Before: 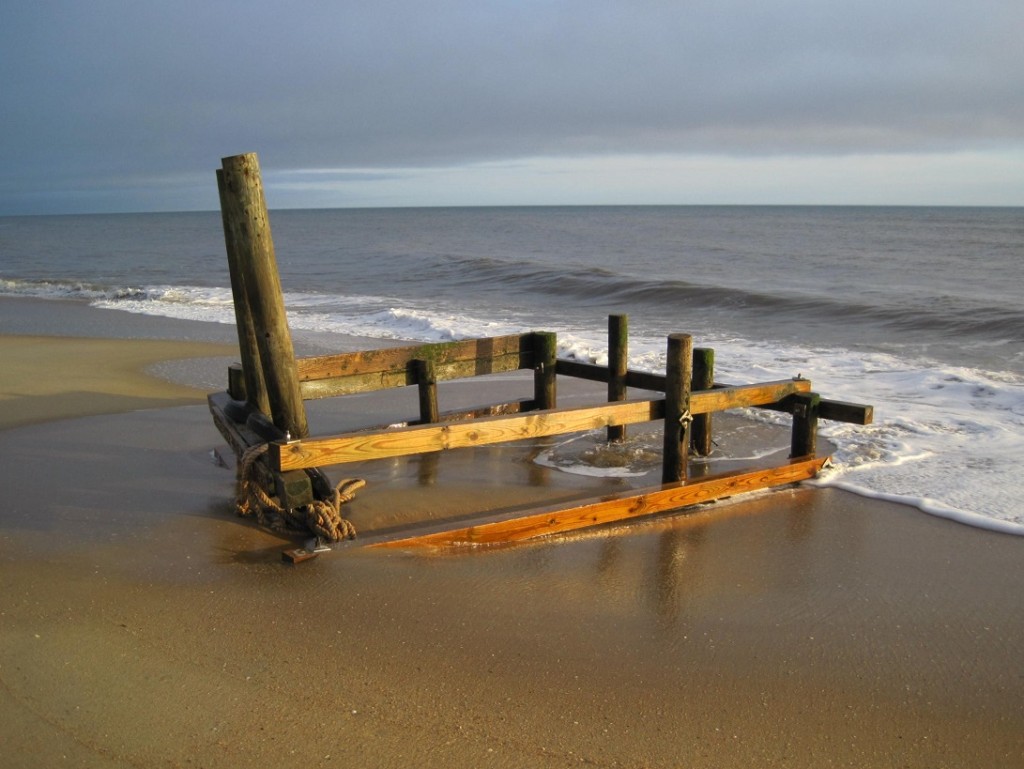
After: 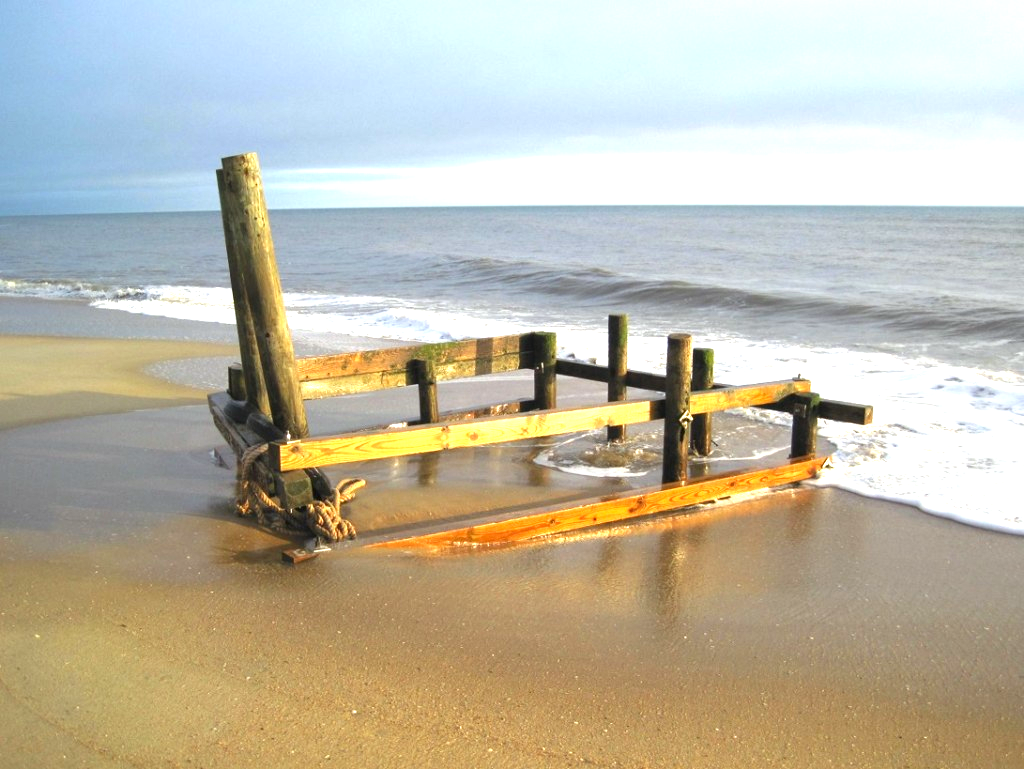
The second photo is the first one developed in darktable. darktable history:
exposure: black level correction 0, exposure 1.45 EV, compensate exposure bias true, compensate highlight preservation false
white balance: red 0.978, blue 0.999
